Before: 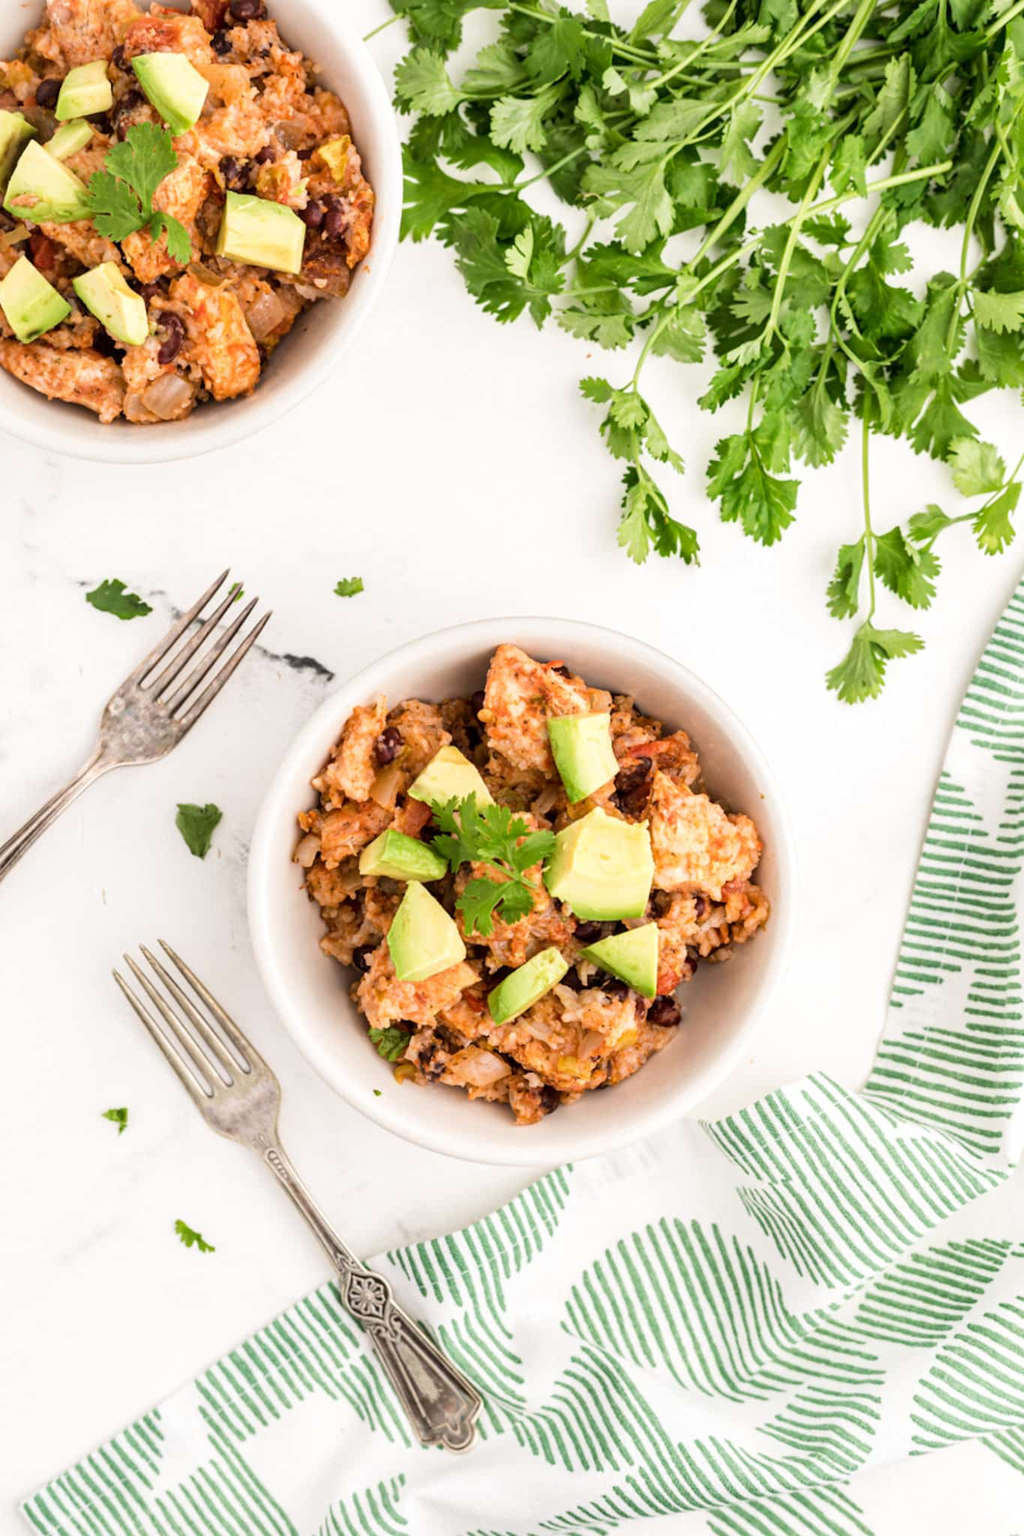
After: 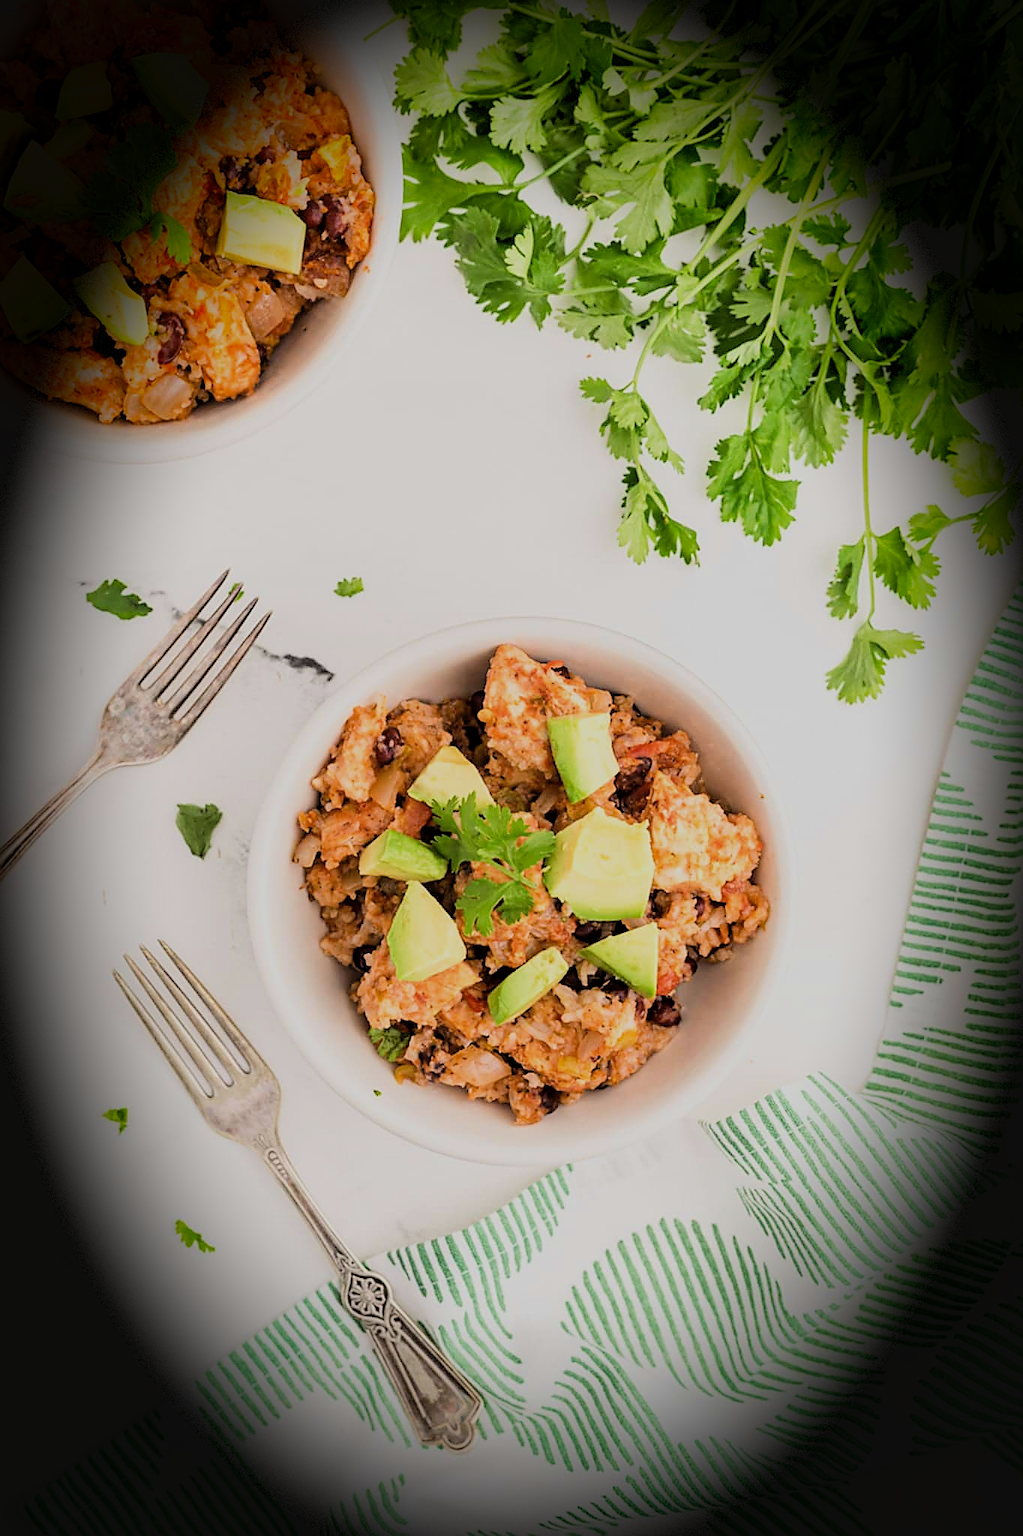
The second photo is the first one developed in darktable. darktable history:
sharpen: radius 1.356, amount 1.246, threshold 0.652
shadows and highlights: radius 128.28, shadows 21.07, highlights -22, low approximation 0.01
vignetting: fall-off start 66.51%, fall-off radius 39.79%, brightness -0.993, saturation 0.497, automatic ratio true, width/height ratio 0.663, dithering 8-bit output
filmic rgb: black relative exposure -7.4 EV, white relative exposure 5.06 EV, hardness 3.22, color science v6 (2022)
